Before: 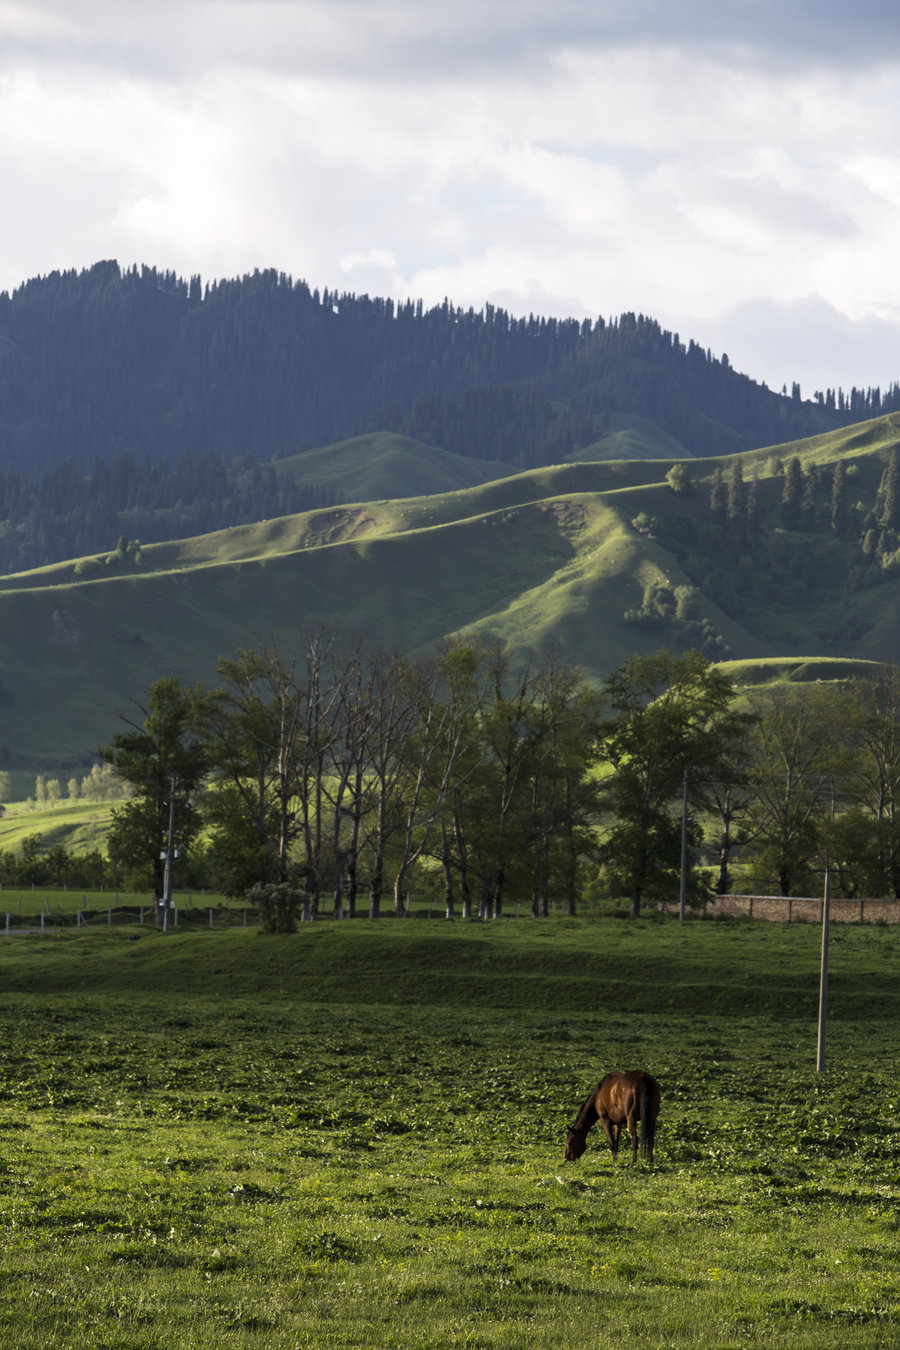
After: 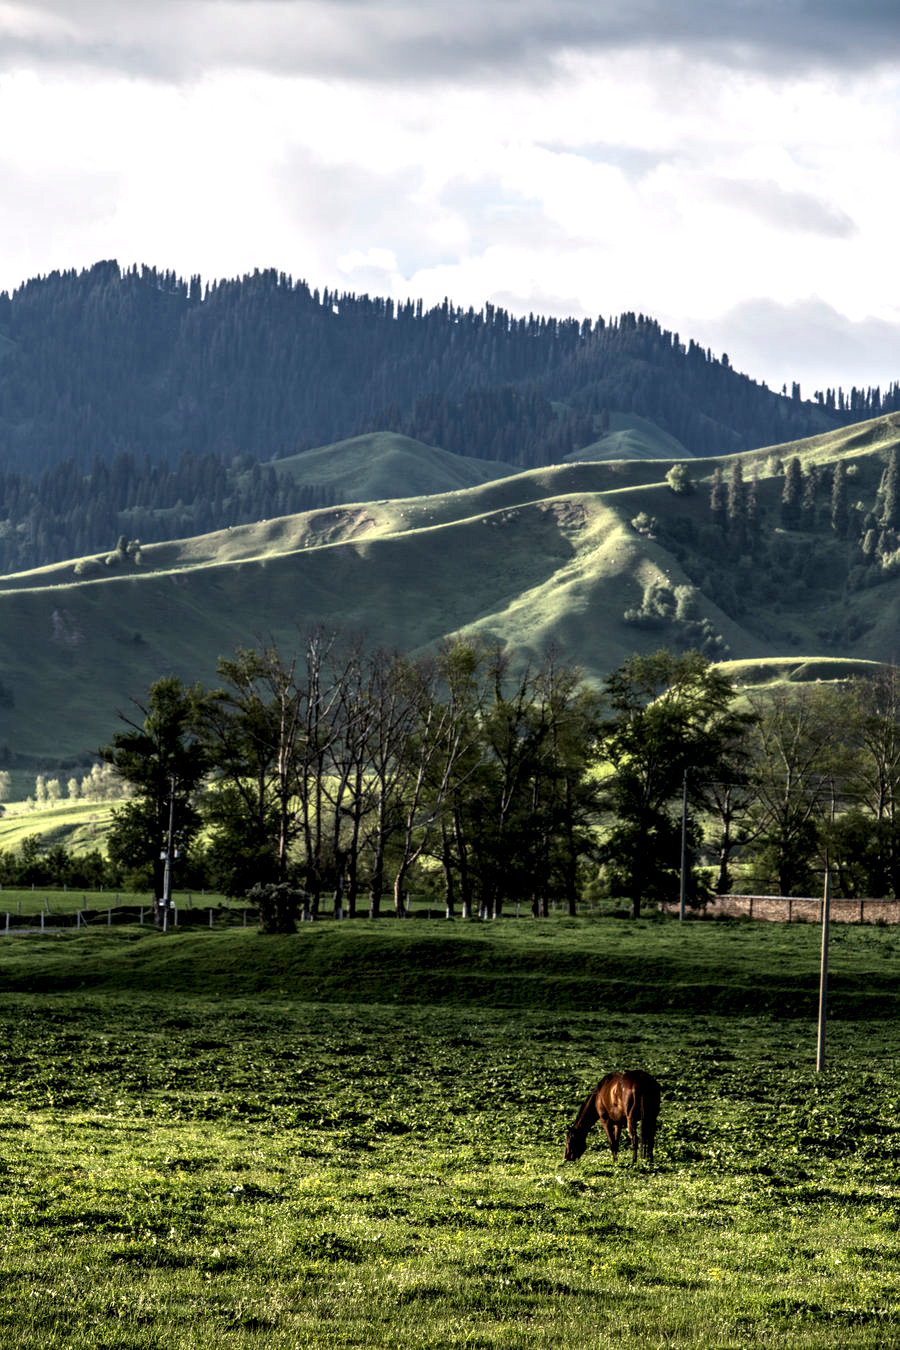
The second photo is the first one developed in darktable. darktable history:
local contrast: detail 204%
